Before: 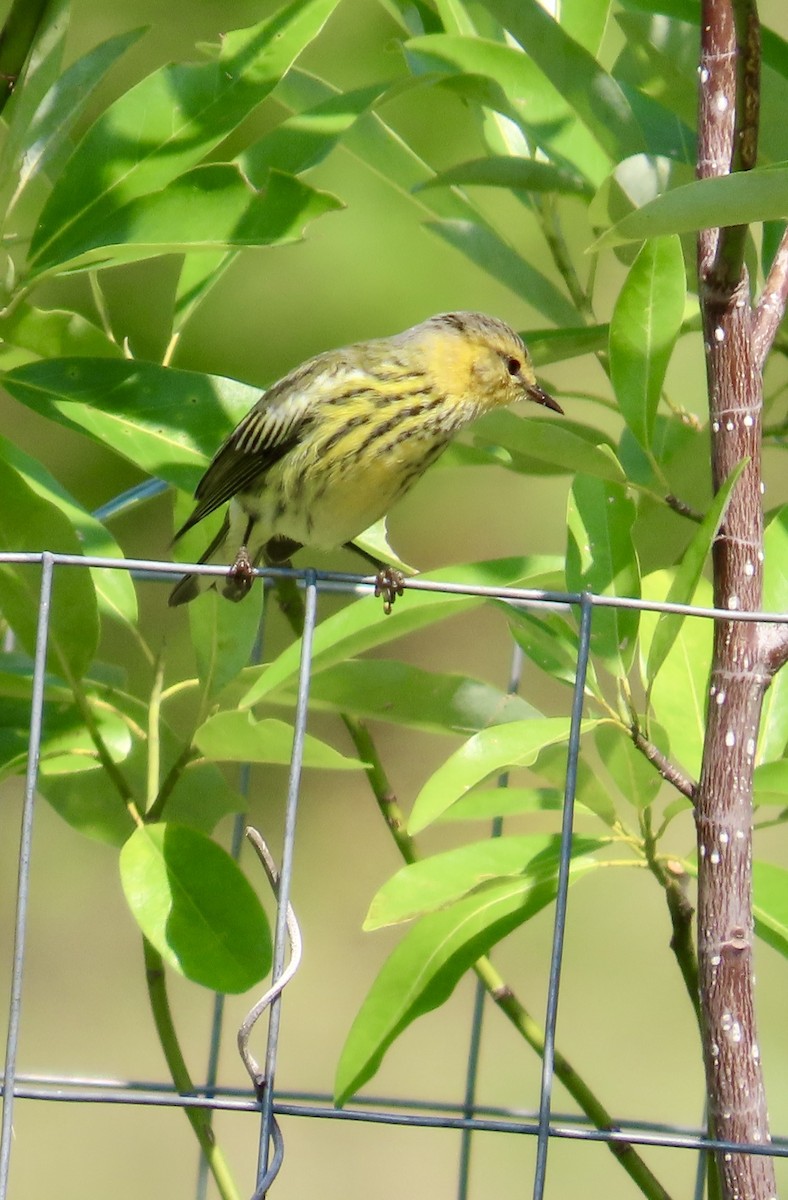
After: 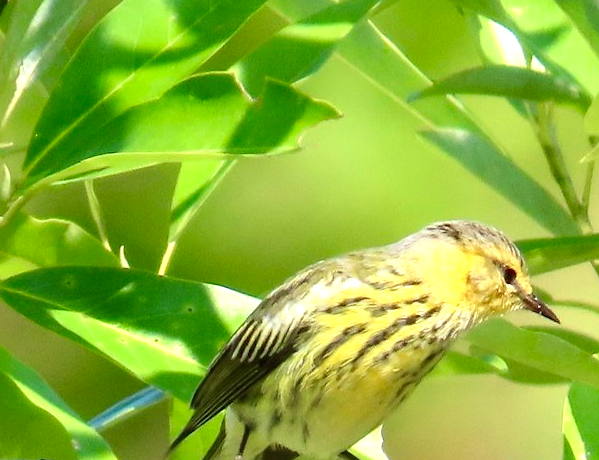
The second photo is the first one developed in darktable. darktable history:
contrast brightness saturation: saturation -0.063
crop: left 0.547%, top 7.628%, right 23.322%, bottom 53.975%
tone equalizer: -8 EV -0.775 EV, -7 EV -0.696 EV, -6 EV -0.576 EV, -5 EV -0.391 EV, -3 EV 0.379 EV, -2 EV 0.6 EV, -1 EV 0.69 EV, +0 EV 0.748 EV, smoothing diameter 24.94%, edges refinement/feathering 9.11, preserve details guided filter
sharpen: amount 0.205
